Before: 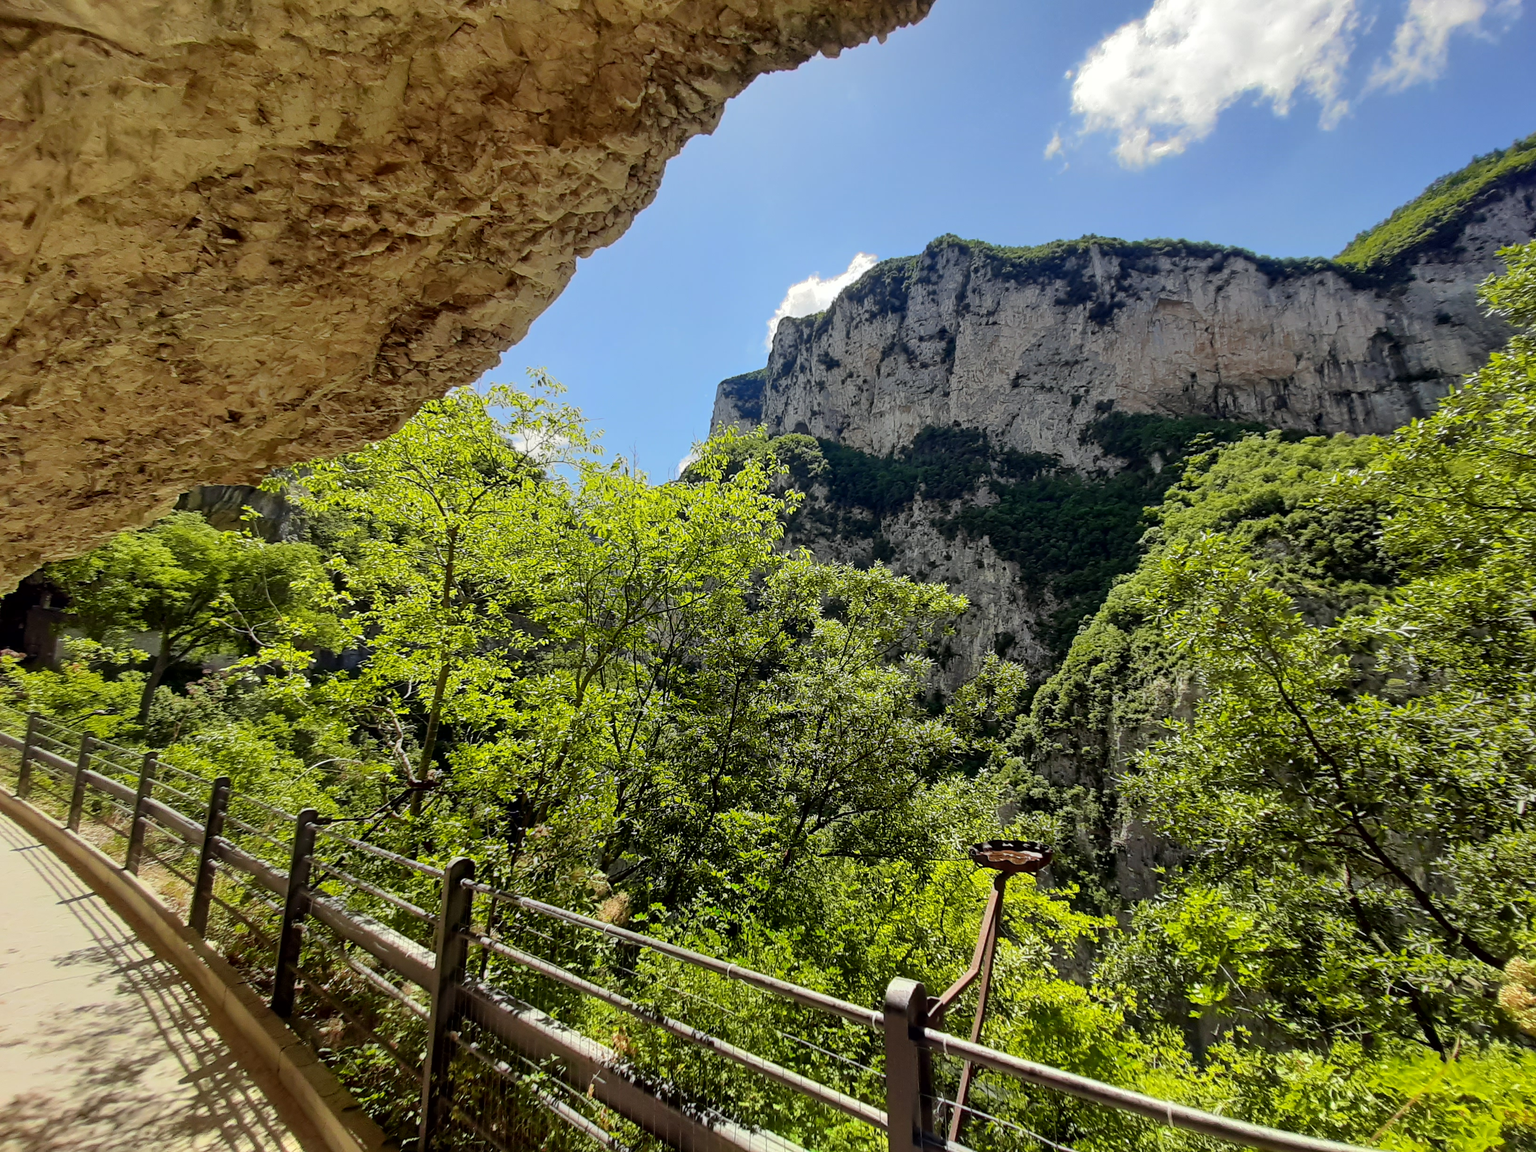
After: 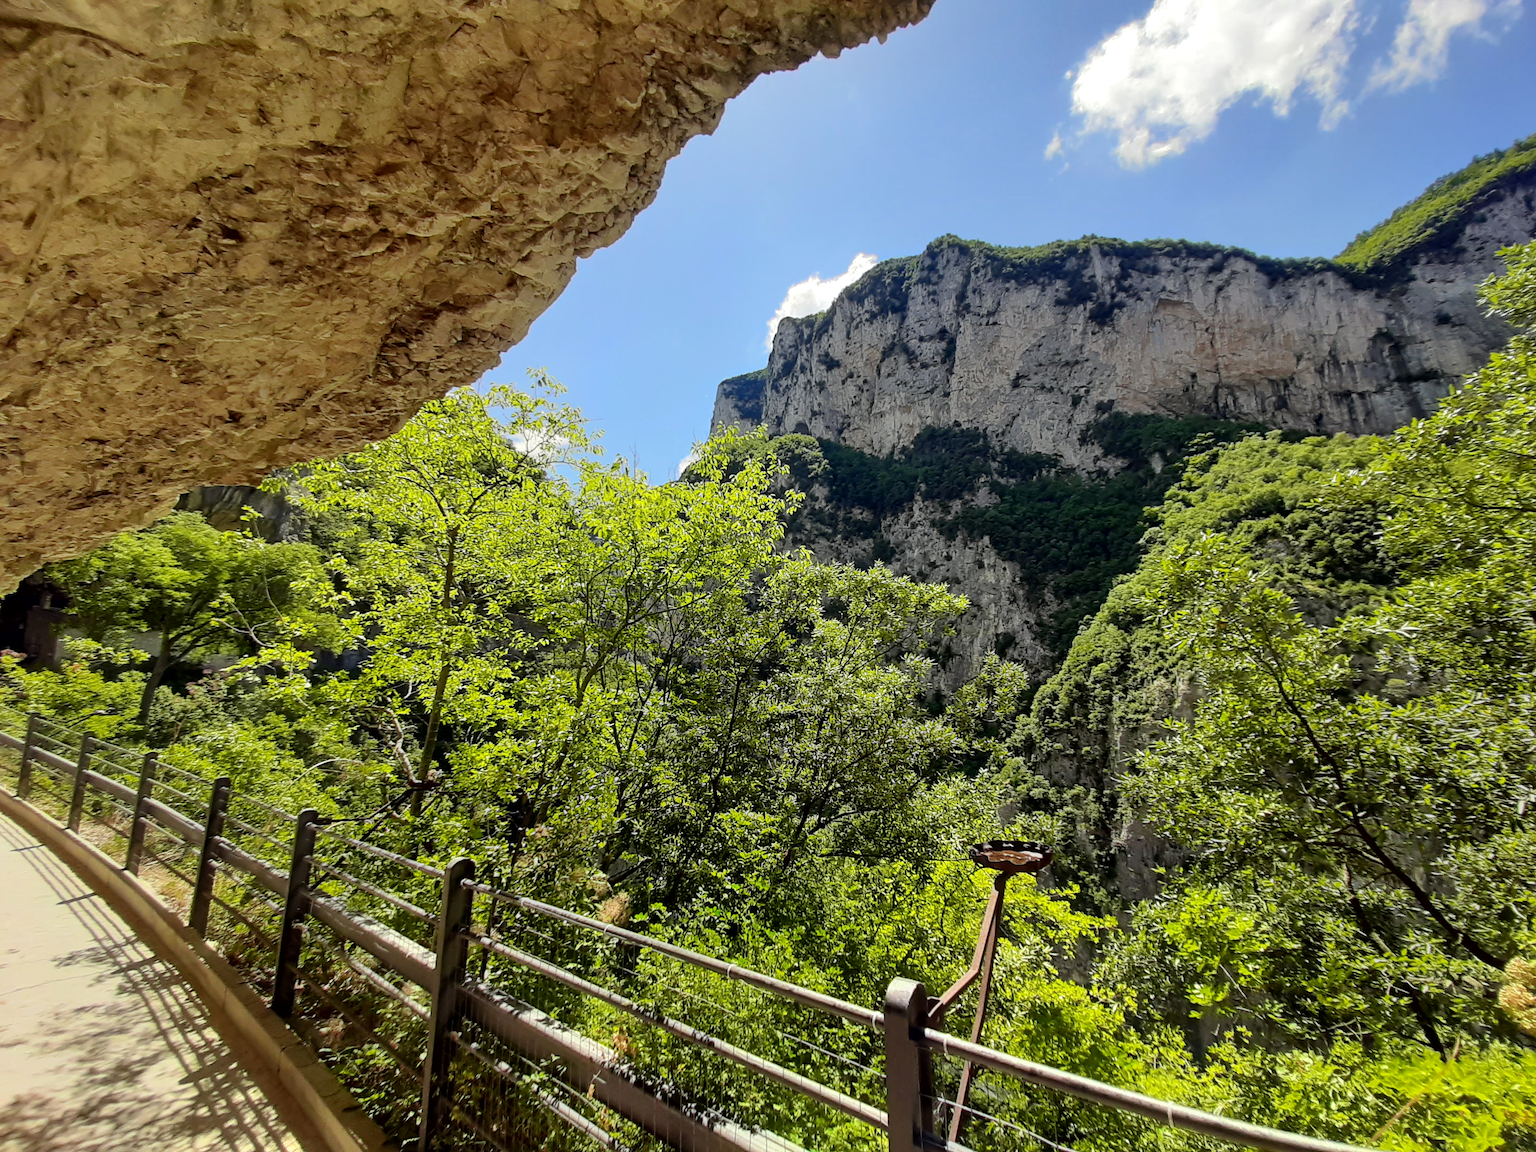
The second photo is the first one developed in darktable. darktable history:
exposure: exposure 0.124 EV, compensate highlight preservation false
